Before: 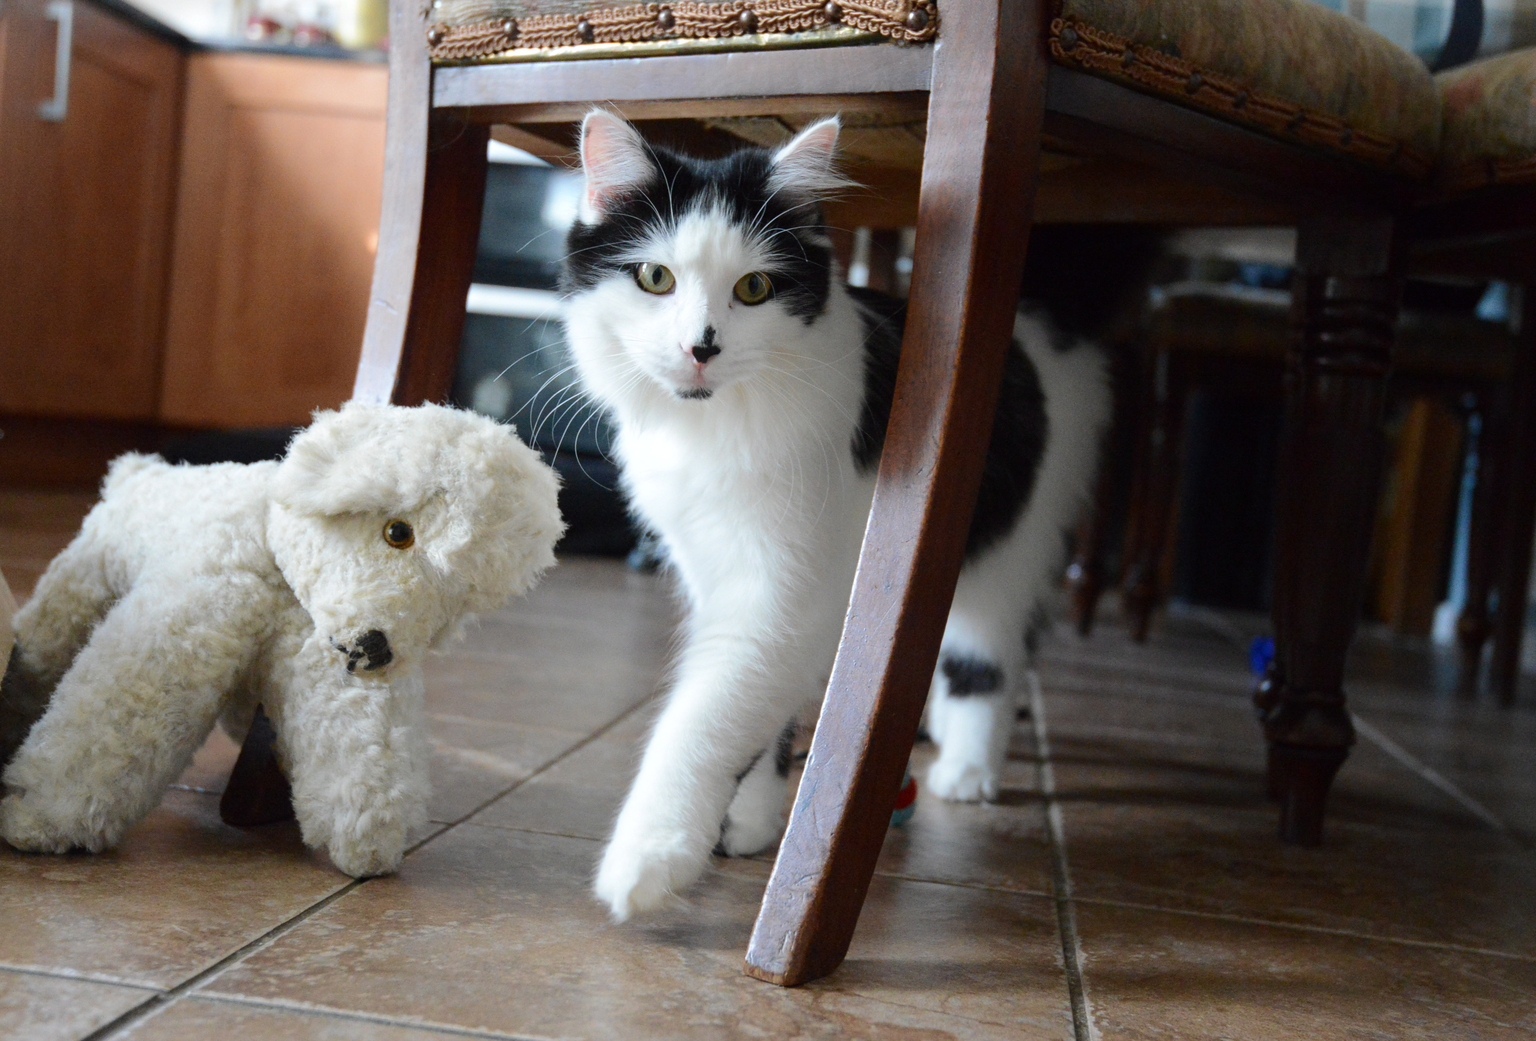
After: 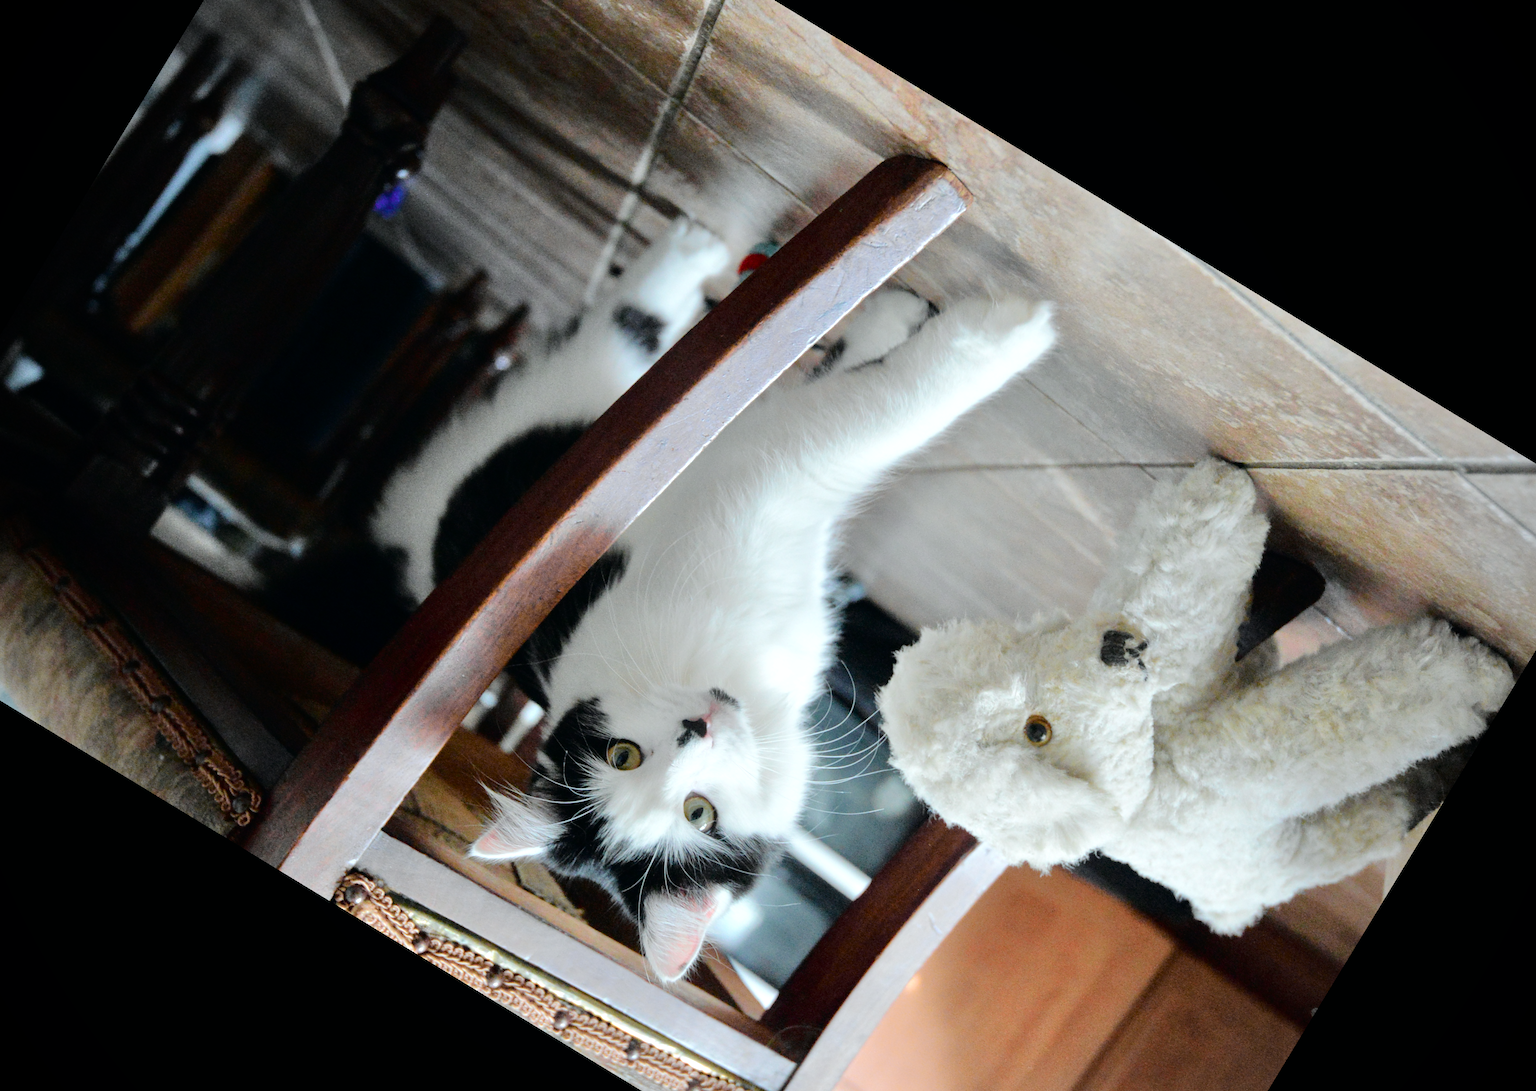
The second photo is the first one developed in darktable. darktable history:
vignetting: fall-off start 74.49%, fall-off radius 65.9%, brightness -0.628, saturation -0.68
crop and rotate: angle 148.68°, left 9.111%, top 15.603%, right 4.588%, bottom 17.041%
tone equalizer: -7 EV 0.15 EV, -6 EV 0.6 EV, -5 EV 1.15 EV, -4 EV 1.33 EV, -3 EV 1.15 EV, -2 EV 0.6 EV, -1 EV 0.15 EV, mask exposure compensation -0.5 EV
tone curve: curves: ch0 [(0, 0) (0.081, 0.044) (0.185, 0.145) (0.283, 0.273) (0.405, 0.449) (0.495, 0.554) (0.686, 0.743) (0.826, 0.853) (0.978, 0.988)]; ch1 [(0, 0) (0.147, 0.166) (0.321, 0.362) (0.371, 0.402) (0.423, 0.426) (0.479, 0.472) (0.505, 0.497) (0.521, 0.506) (0.551, 0.546) (0.586, 0.571) (0.625, 0.638) (0.68, 0.715) (1, 1)]; ch2 [(0, 0) (0.346, 0.378) (0.404, 0.427) (0.502, 0.498) (0.531, 0.517) (0.547, 0.526) (0.582, 0.571) (0.629, 0.626) (0.717, 0.678) (1, 1)], color space Lab, independent channels, preserve colors none
